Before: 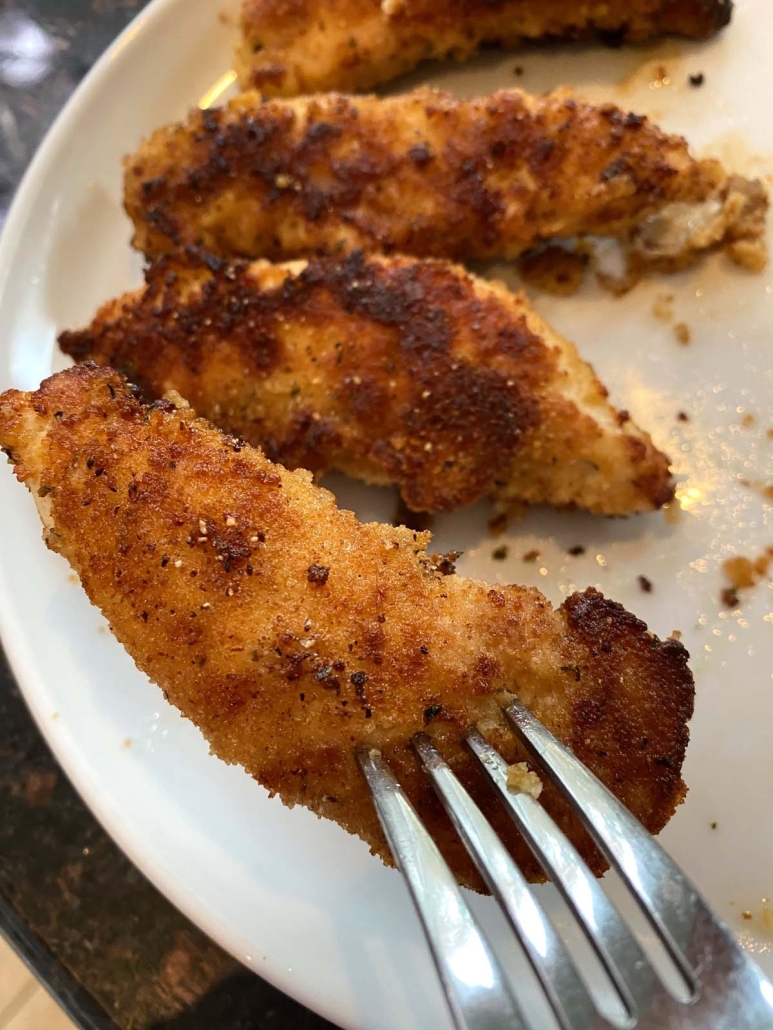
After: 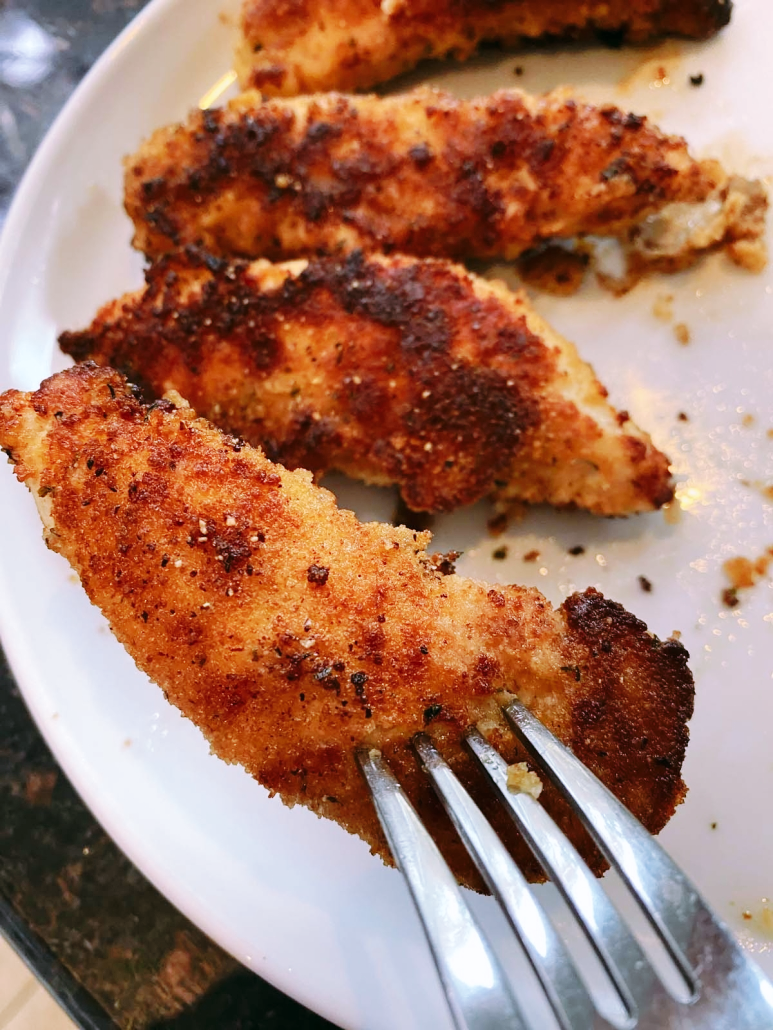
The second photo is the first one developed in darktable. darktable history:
tone curve: curves: ch0 [(0, 0) (0.003, 0.005) (0.011, 0.011) (0.025, 0.022) (0.044, 0.038) (0.069, 0.062) (0.1, 0.091) (0.136, 0.128) (0.177, 0.183) (0.224, 0.246) (0.277, 0.325) (0.335, 0.403) (0.399, 0.473) (0.468, 0.557) (0.543, 0.638) (0.623, 0.709) (0.709, 0.782) (0.801, 0.847) (0.898, 0.923) (1, 1)], preserve colors none
color look up table: target L [94.57, 89.81, 88.26, 87.89, 84.68, 69.96, 70.57, 64.02, 48.65, 44.18, 23.35, 4.529, 200.28, 79.32, 77.22, 72.05, 70.21, 63.92, 49.94, 56.68, 56.81, 47.79, 42.01, 42.74, 35.06, 31.75, 32.52, 95.83, 79.42, 60.32, 70.51, 57.3, 55.83, 53.13, 41.46, 36.95, 36, 38.31, 37.34, 32.34, 18.8, 11.84, 87.21, 65.09, 65.68, 53.45, 39.57, 36.38, 15.34], target a [-2.833, -26.57, -18.29, -39.23, -55.39, -40.8, -16.51, -64.61, -45.82, -31.99, -23.17, -7.634, 0, 24.33, 12.35, 29.98, 6.681, 36.73, 74.26, 0.153, 26.5, 77.07, 45.9, 64.37, 36.58, 49.56, 49.88, 3.245, 25.48, 65.88, 54.98, 79.28, -0.384, 7.795, 11.7, 57.98, 39.26, 27.87, 57.18, -0.031, 21.46, 25.72, -17.65, -33.46, -2.187, -16.42, -3.081, -18.51, 2.251], target b [2.928, 51.09, 89.8, -10.19, 8.016, 19.22, -10.25, 59.87, 31.83, 41.82, 25.68, 5.3, 0, 14.77, -11.82, 59.87, 46.43, -7.315, 33.38, 16.5, 34.9, 55.58, 13.78, 51, 40.25, 12.36, 38.67, -4.727, -27.56, -25.07, -43.34, -47.2, -67.74, -16.42, -60.65, -13.77, -27.07, -84.78, -66.95, -6.071, -50.73, -0.661, -15.53, -33.09, -33.9, -50, -29.45, -16.12, -22.82], num patches 49
